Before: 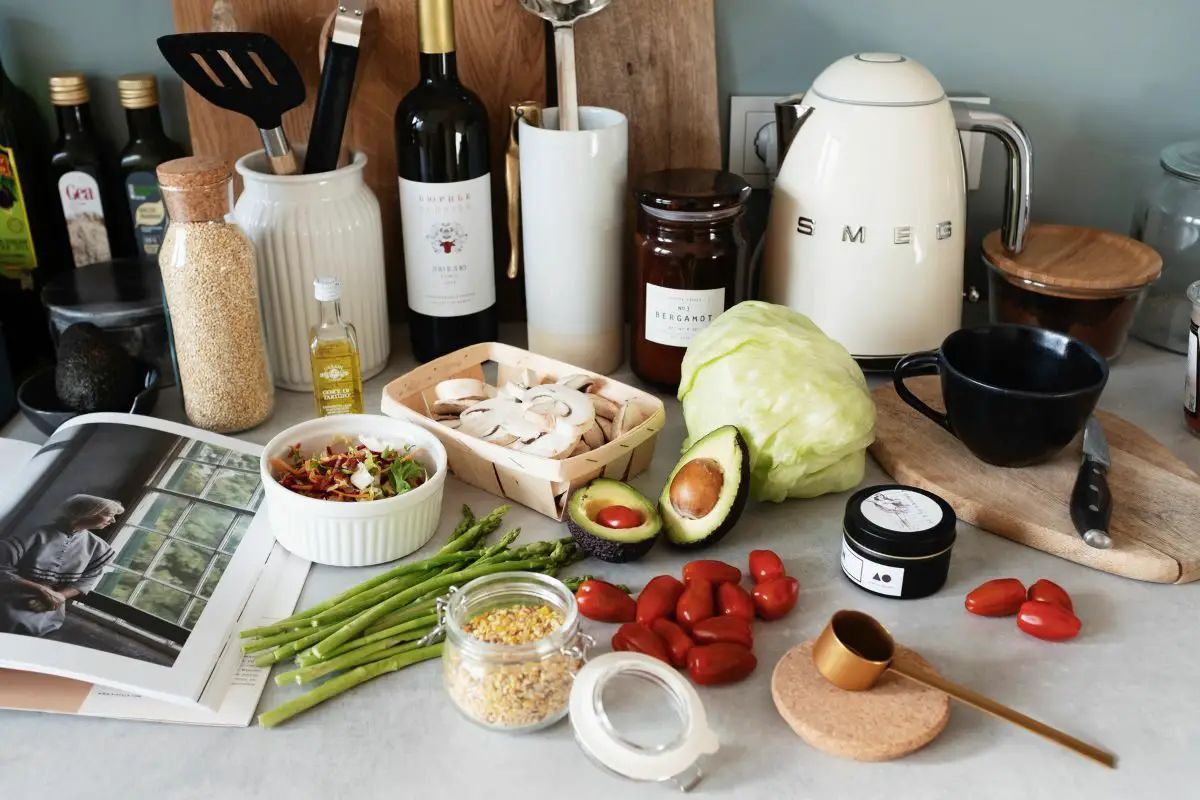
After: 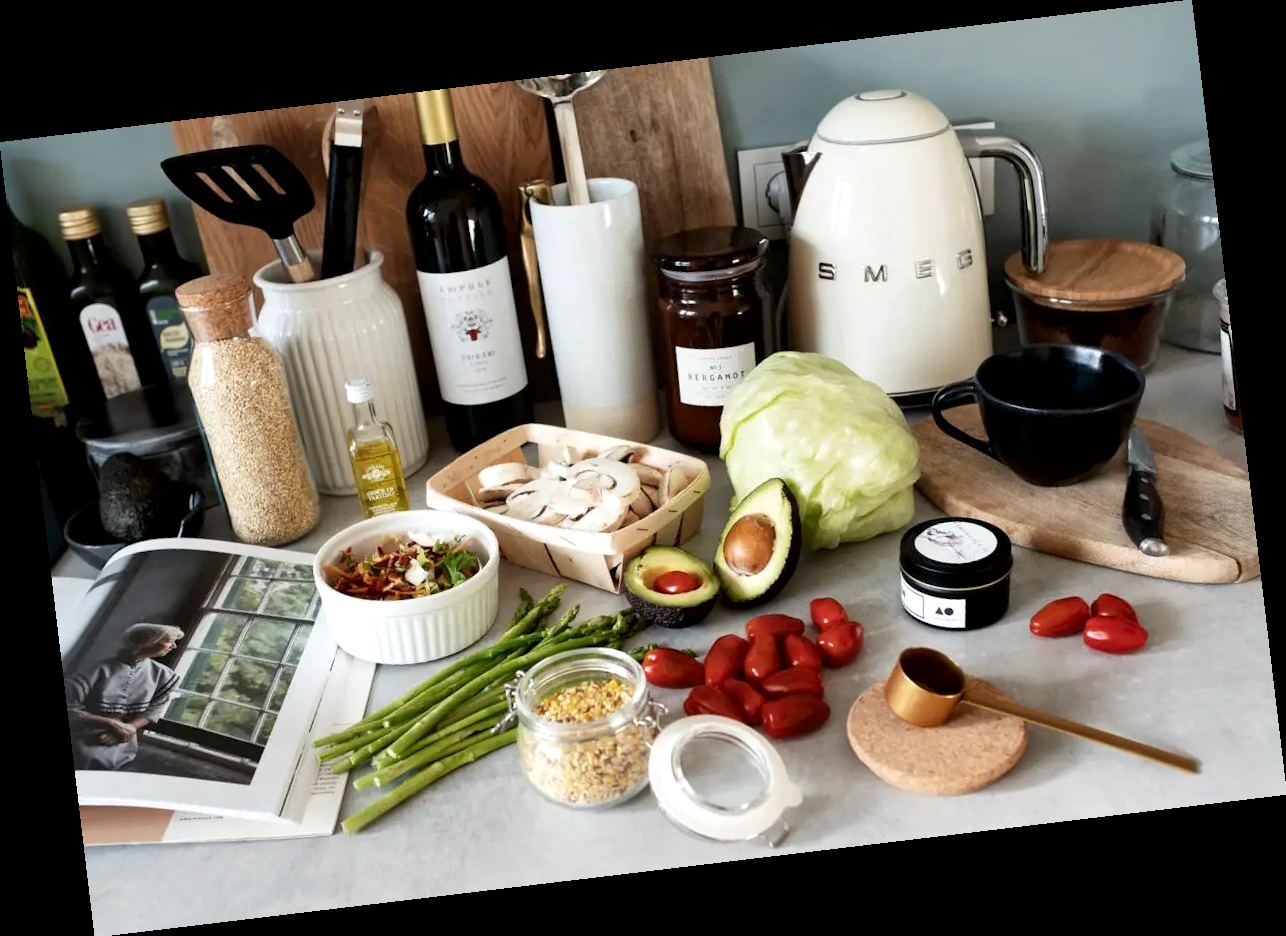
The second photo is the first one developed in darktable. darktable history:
local contrast: mode bilateral grid, contrast 25, coarseness 60, detail 151%, midtone range 0.2
rotate and perspective: rotation -6.83°, automatic cropping off
